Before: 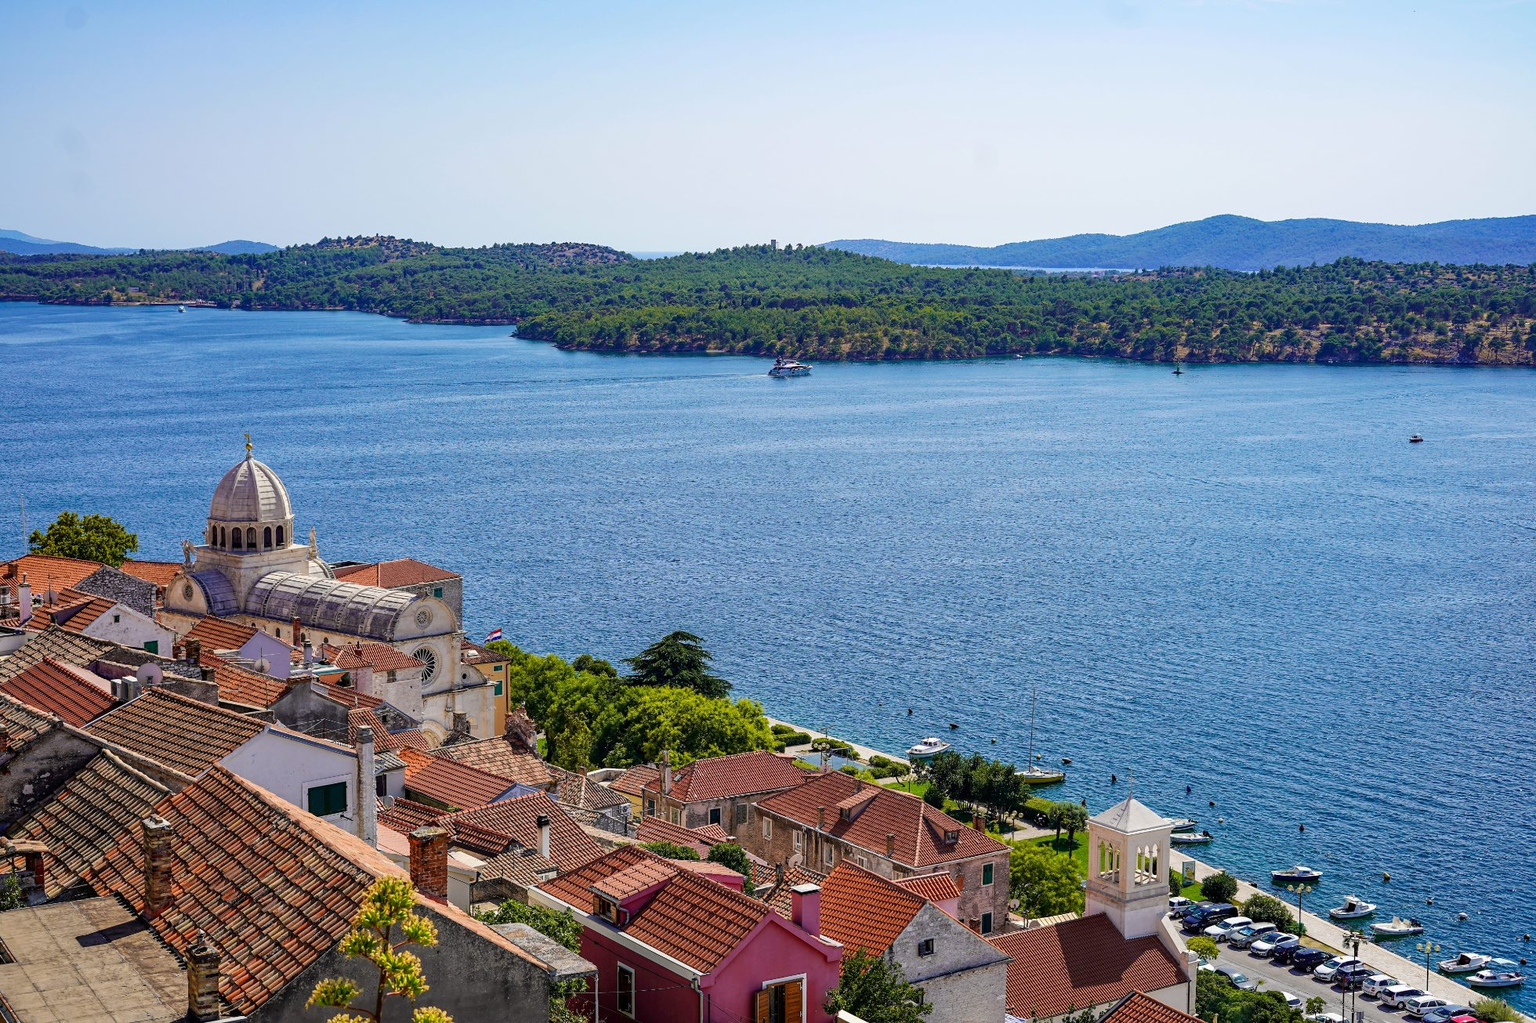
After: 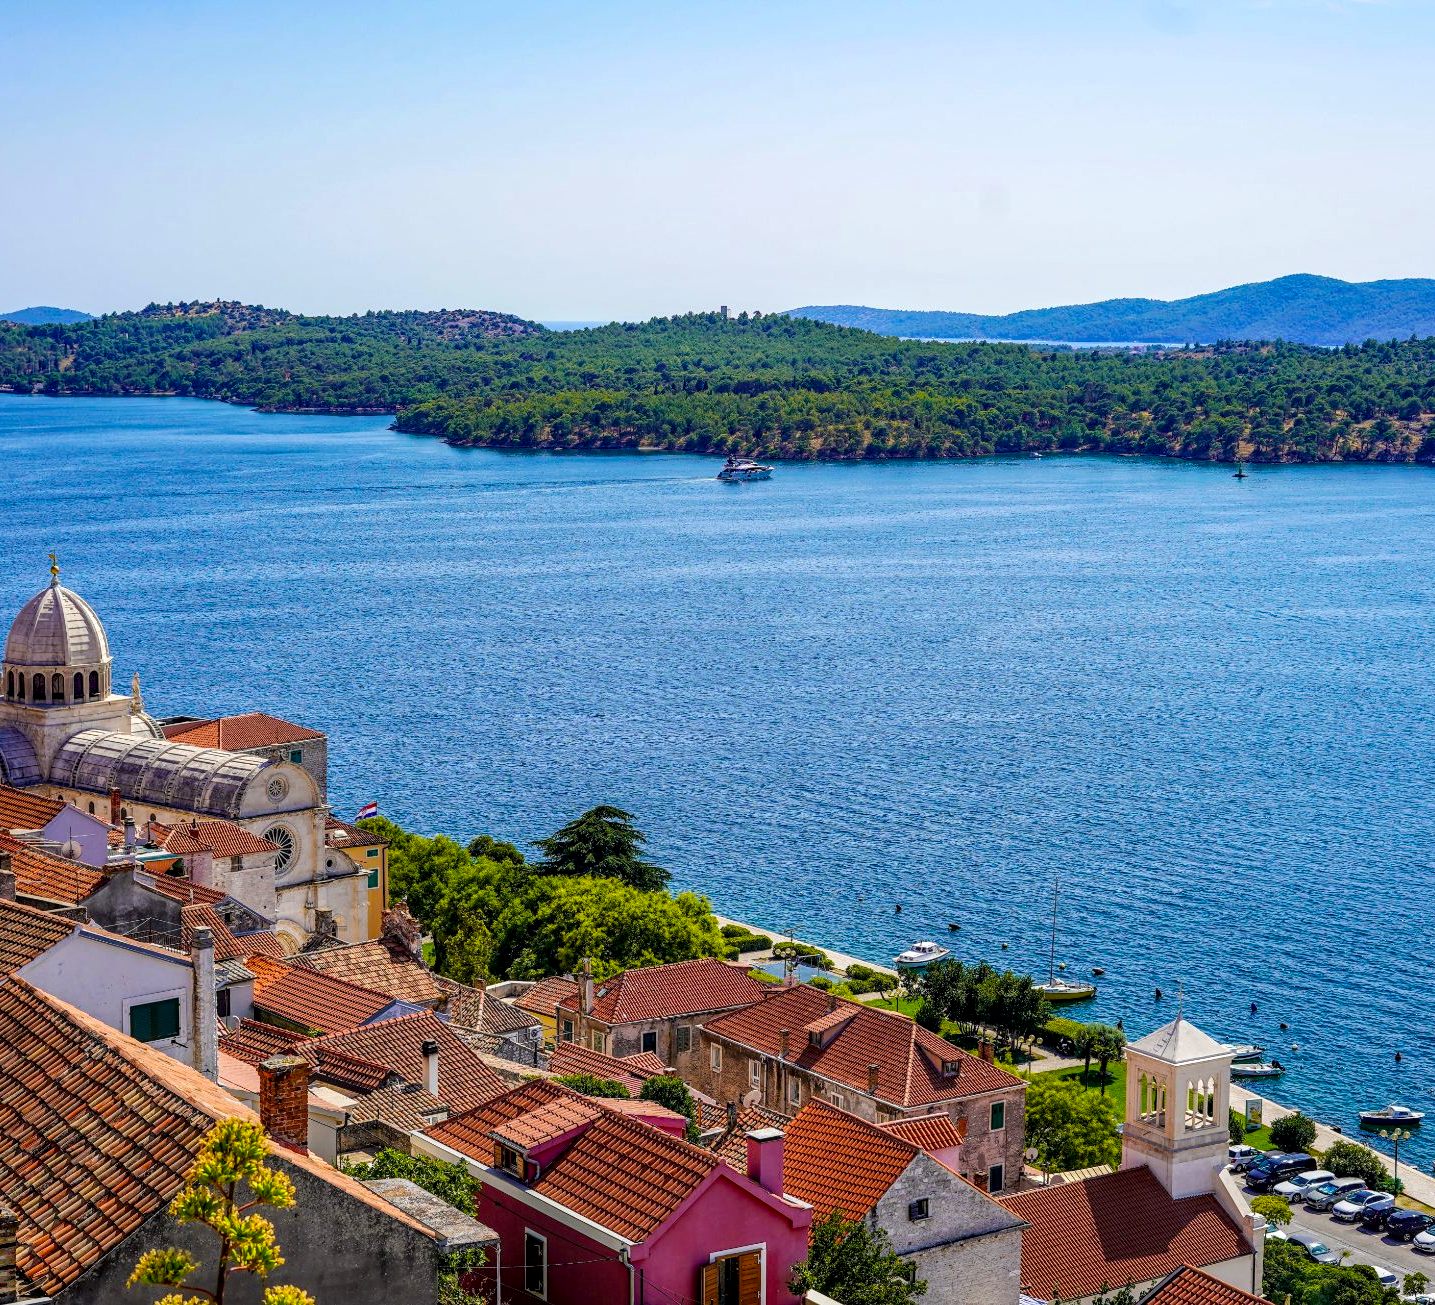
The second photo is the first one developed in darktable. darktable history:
crop: left 13.443%, right 13.31%
tone equalizer: on, module defaults
local contrast: detail 130%
color balance rgb: perceptual saturation grading › global saturation 20%, global vibrance 20%
